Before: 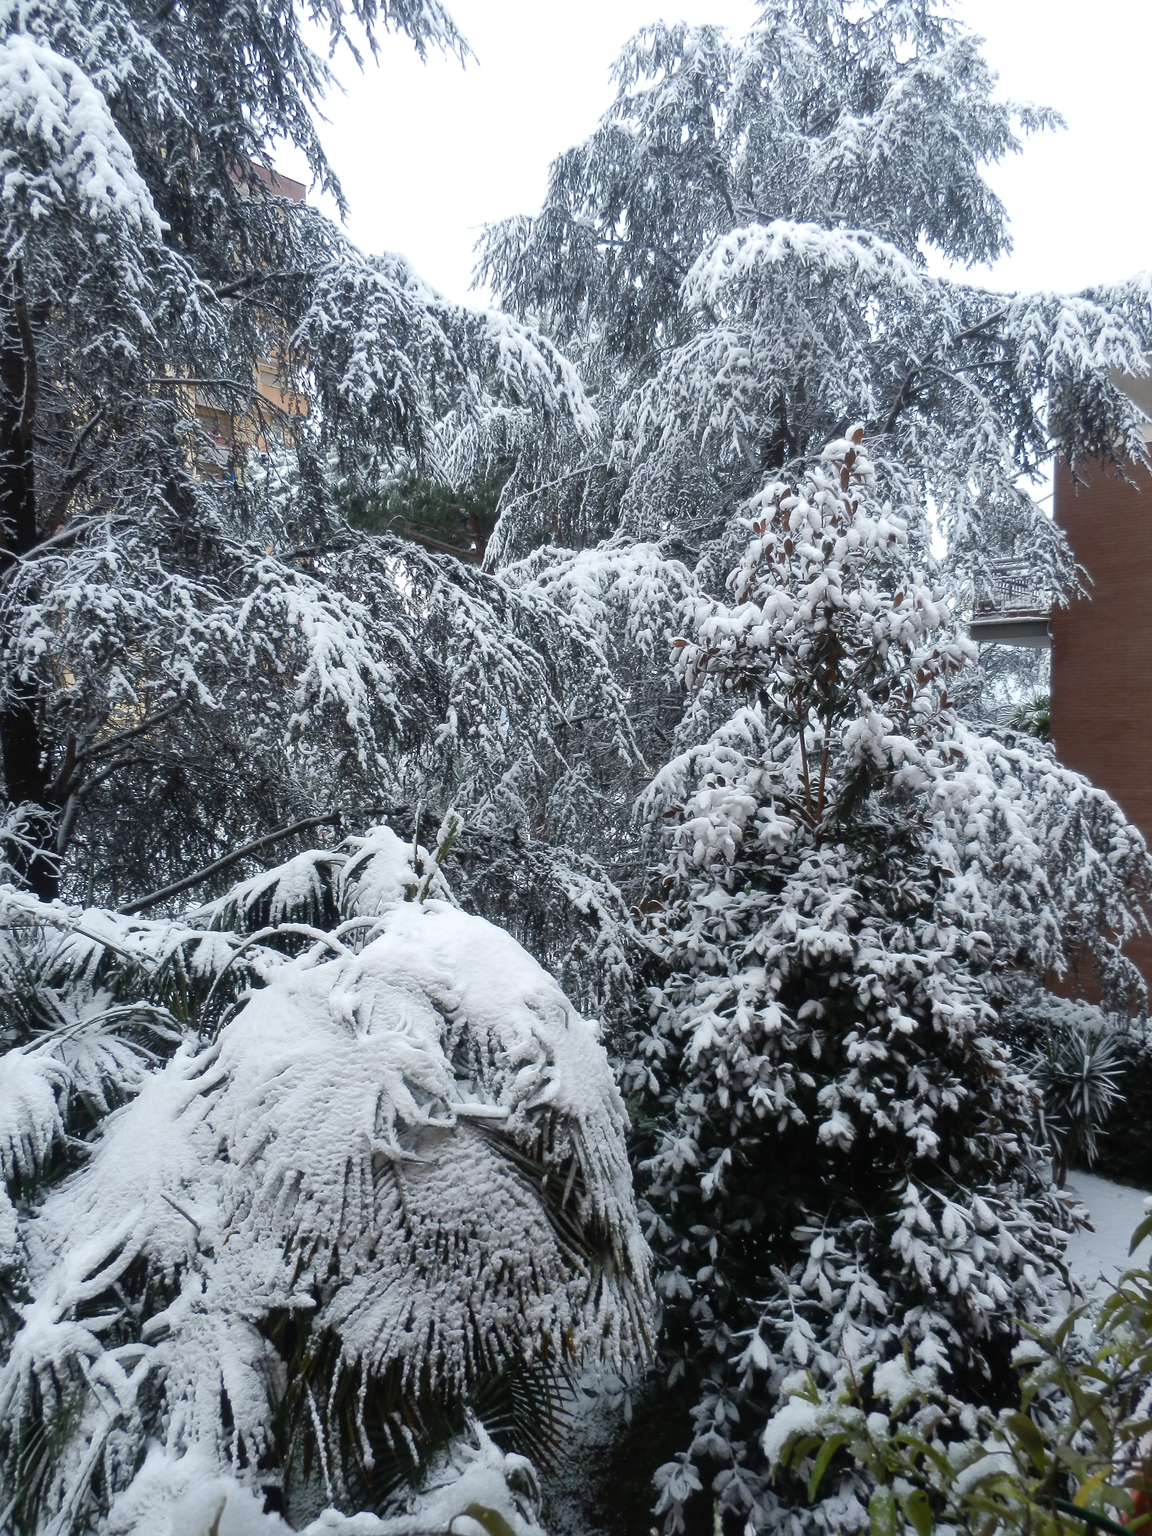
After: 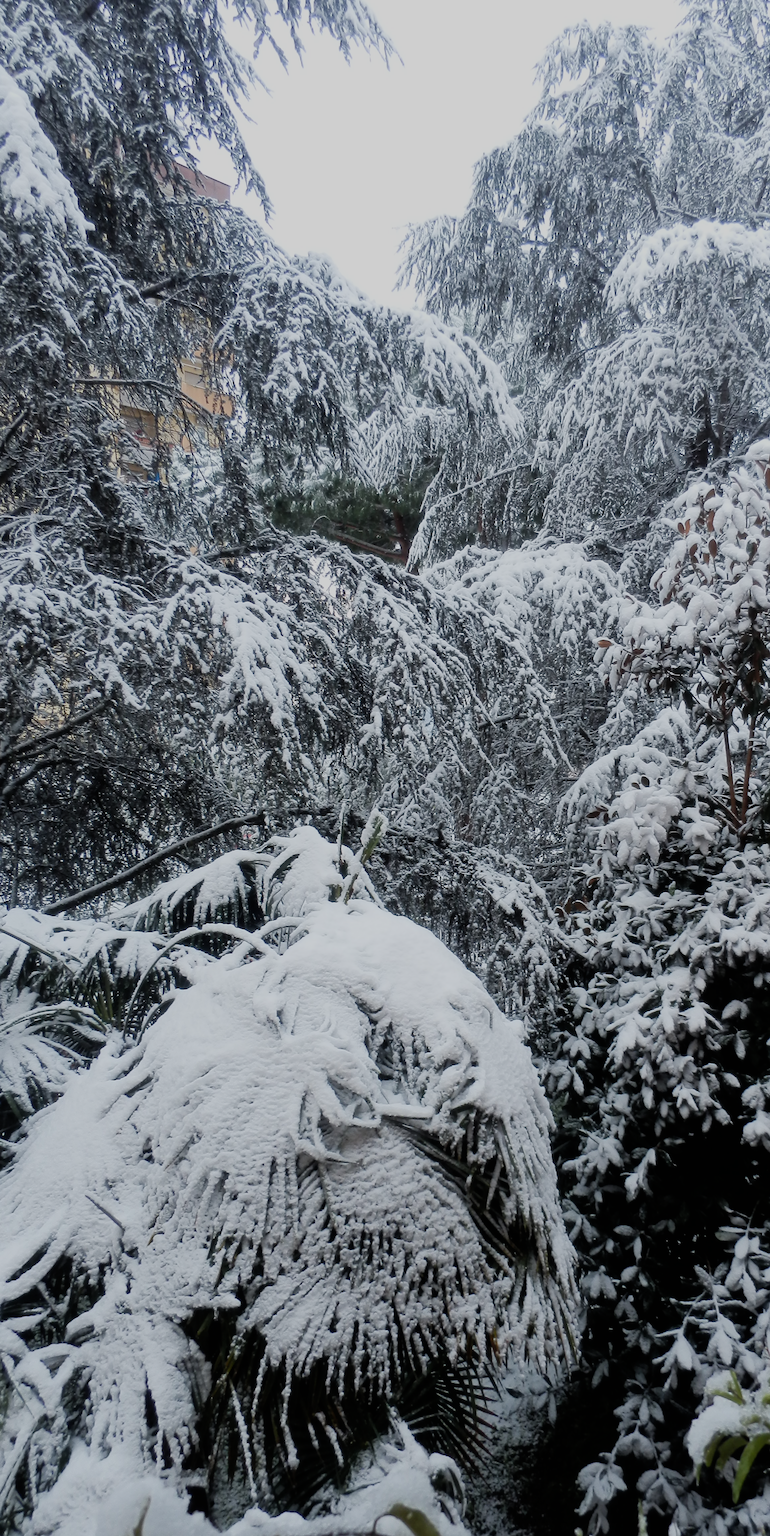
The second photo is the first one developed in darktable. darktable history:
crop and rotate: left 6.6%, right 26.553%
filmic rgb: black relative exposure -7.12 EV, white relative exposure 5.38 EV, hardness 3.02, iterations of high-quality reconstruction 0
